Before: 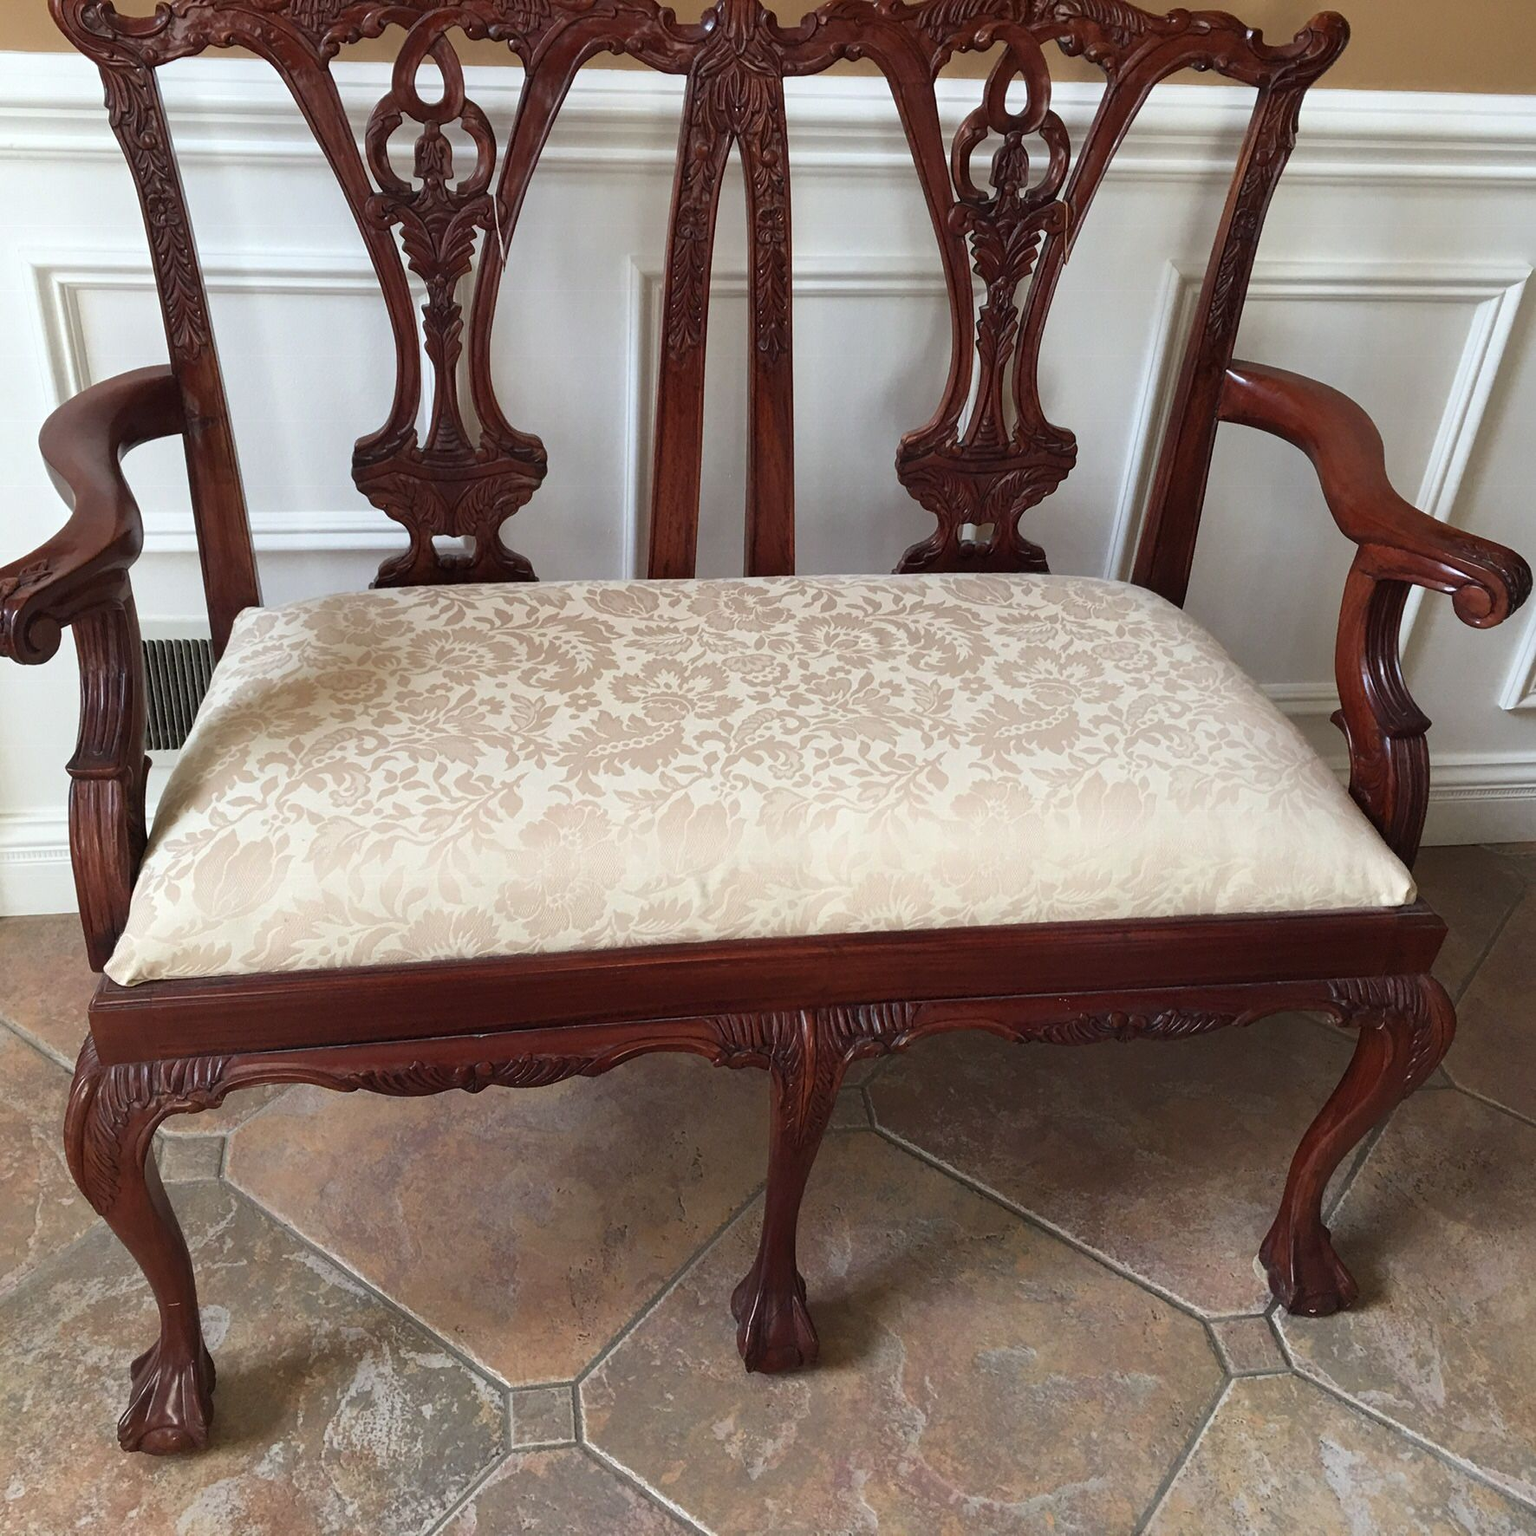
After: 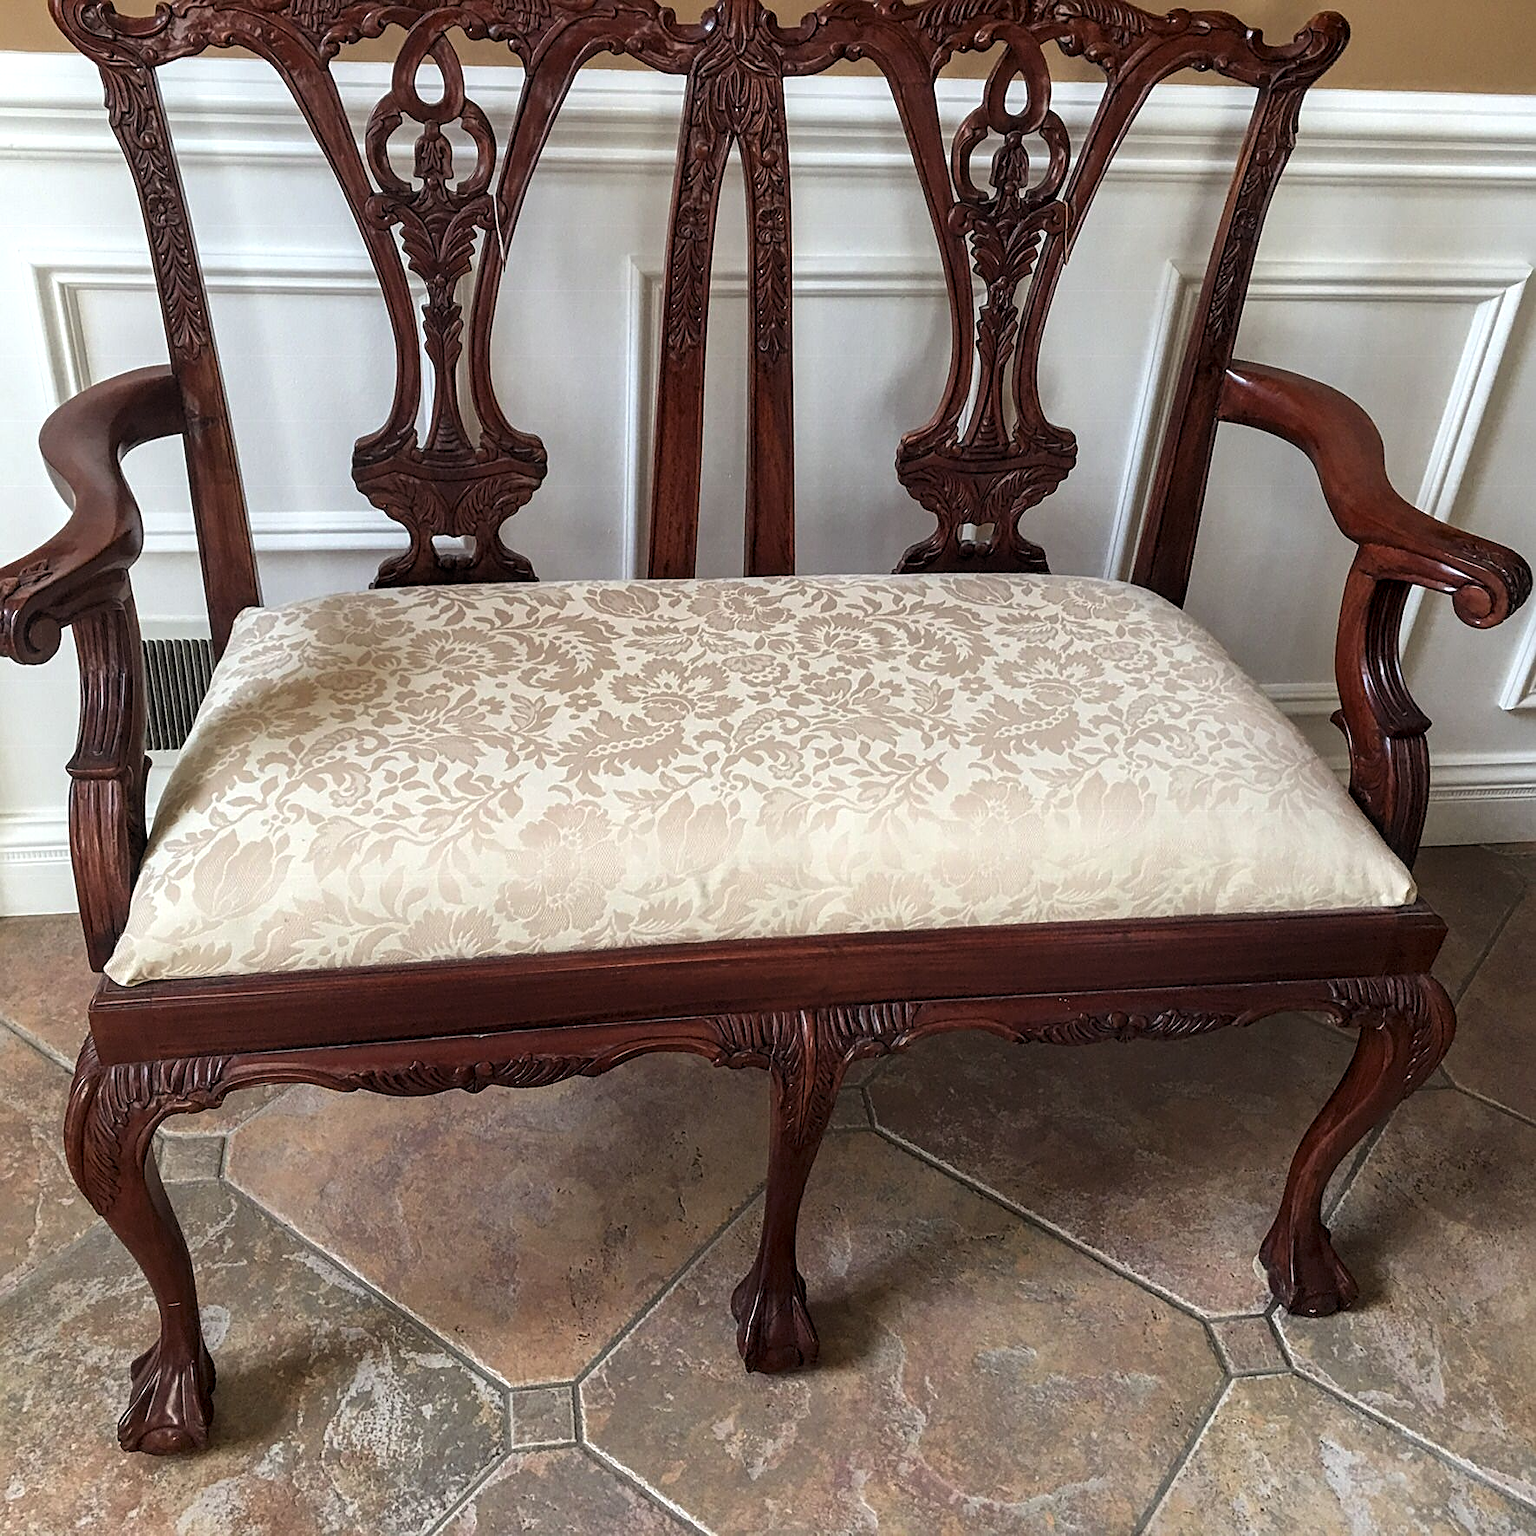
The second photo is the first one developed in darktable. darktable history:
levels: levels [0.031, 0.5, 0.969]
sharpen: on, module defaults
local contrast: detail 130%
